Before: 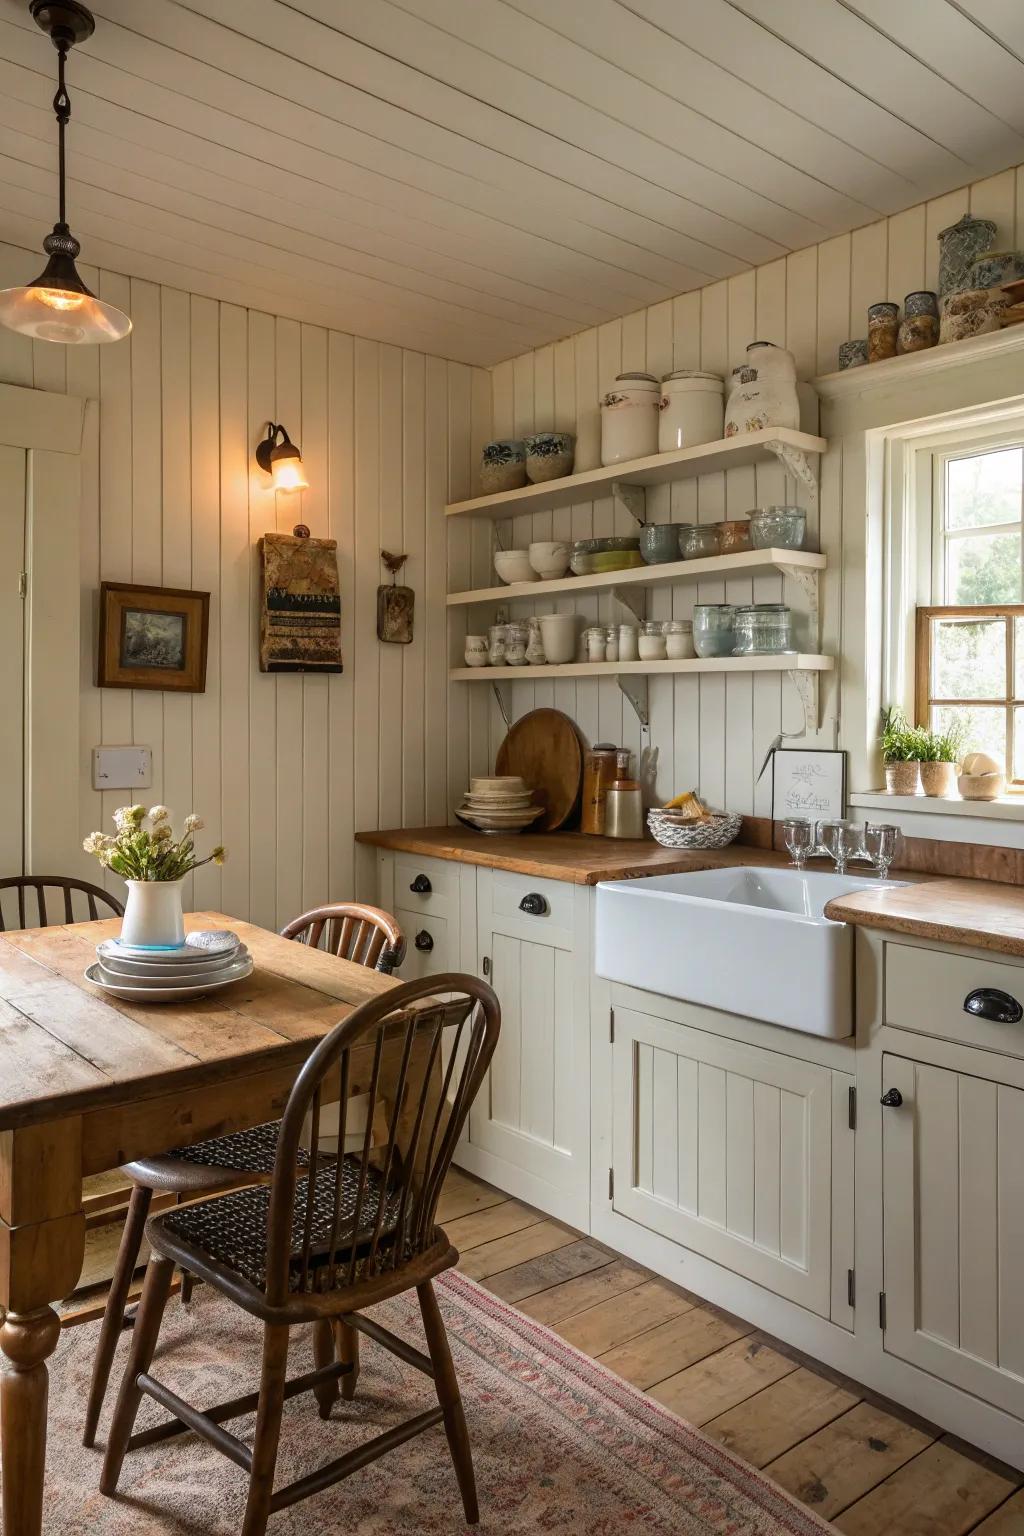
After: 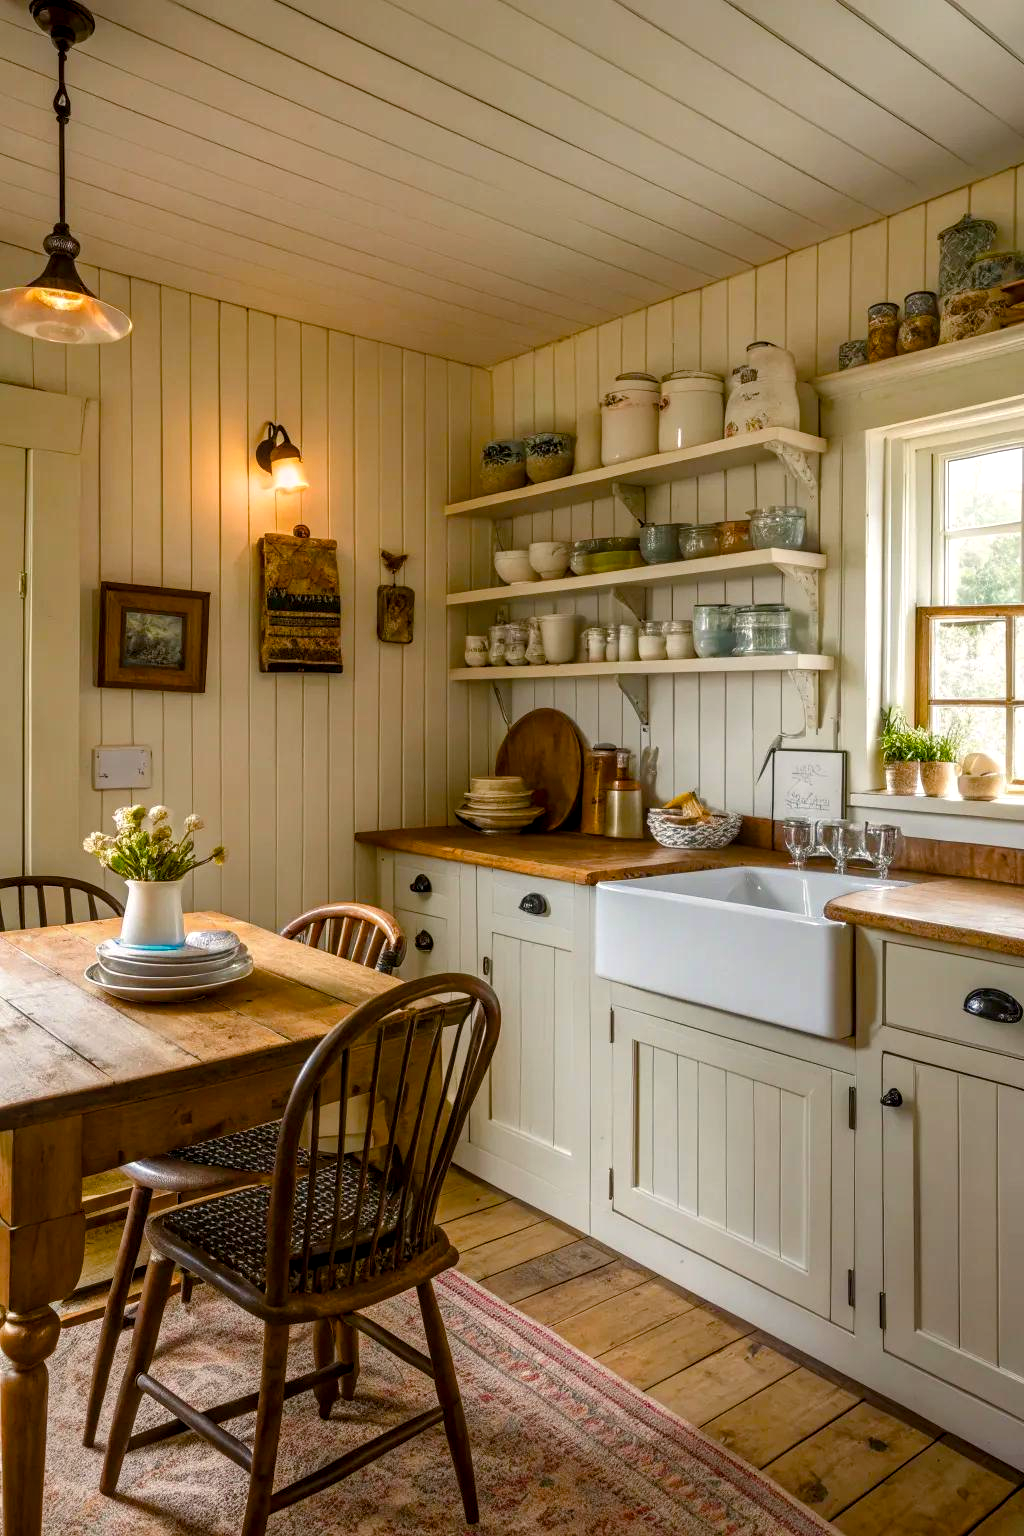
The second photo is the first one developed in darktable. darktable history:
local contrast: on, module defaults
color balance rgb: highlights gain › chroma 1.033%, highlights gain › hue 68.33°, linear chroma grading › global chroma 9.722%, perceptual saturation grading › global saturation 34.635%, perceptual saturation grading › highlights -29.982%, perceptual saturation grading › shadows 34.891%
